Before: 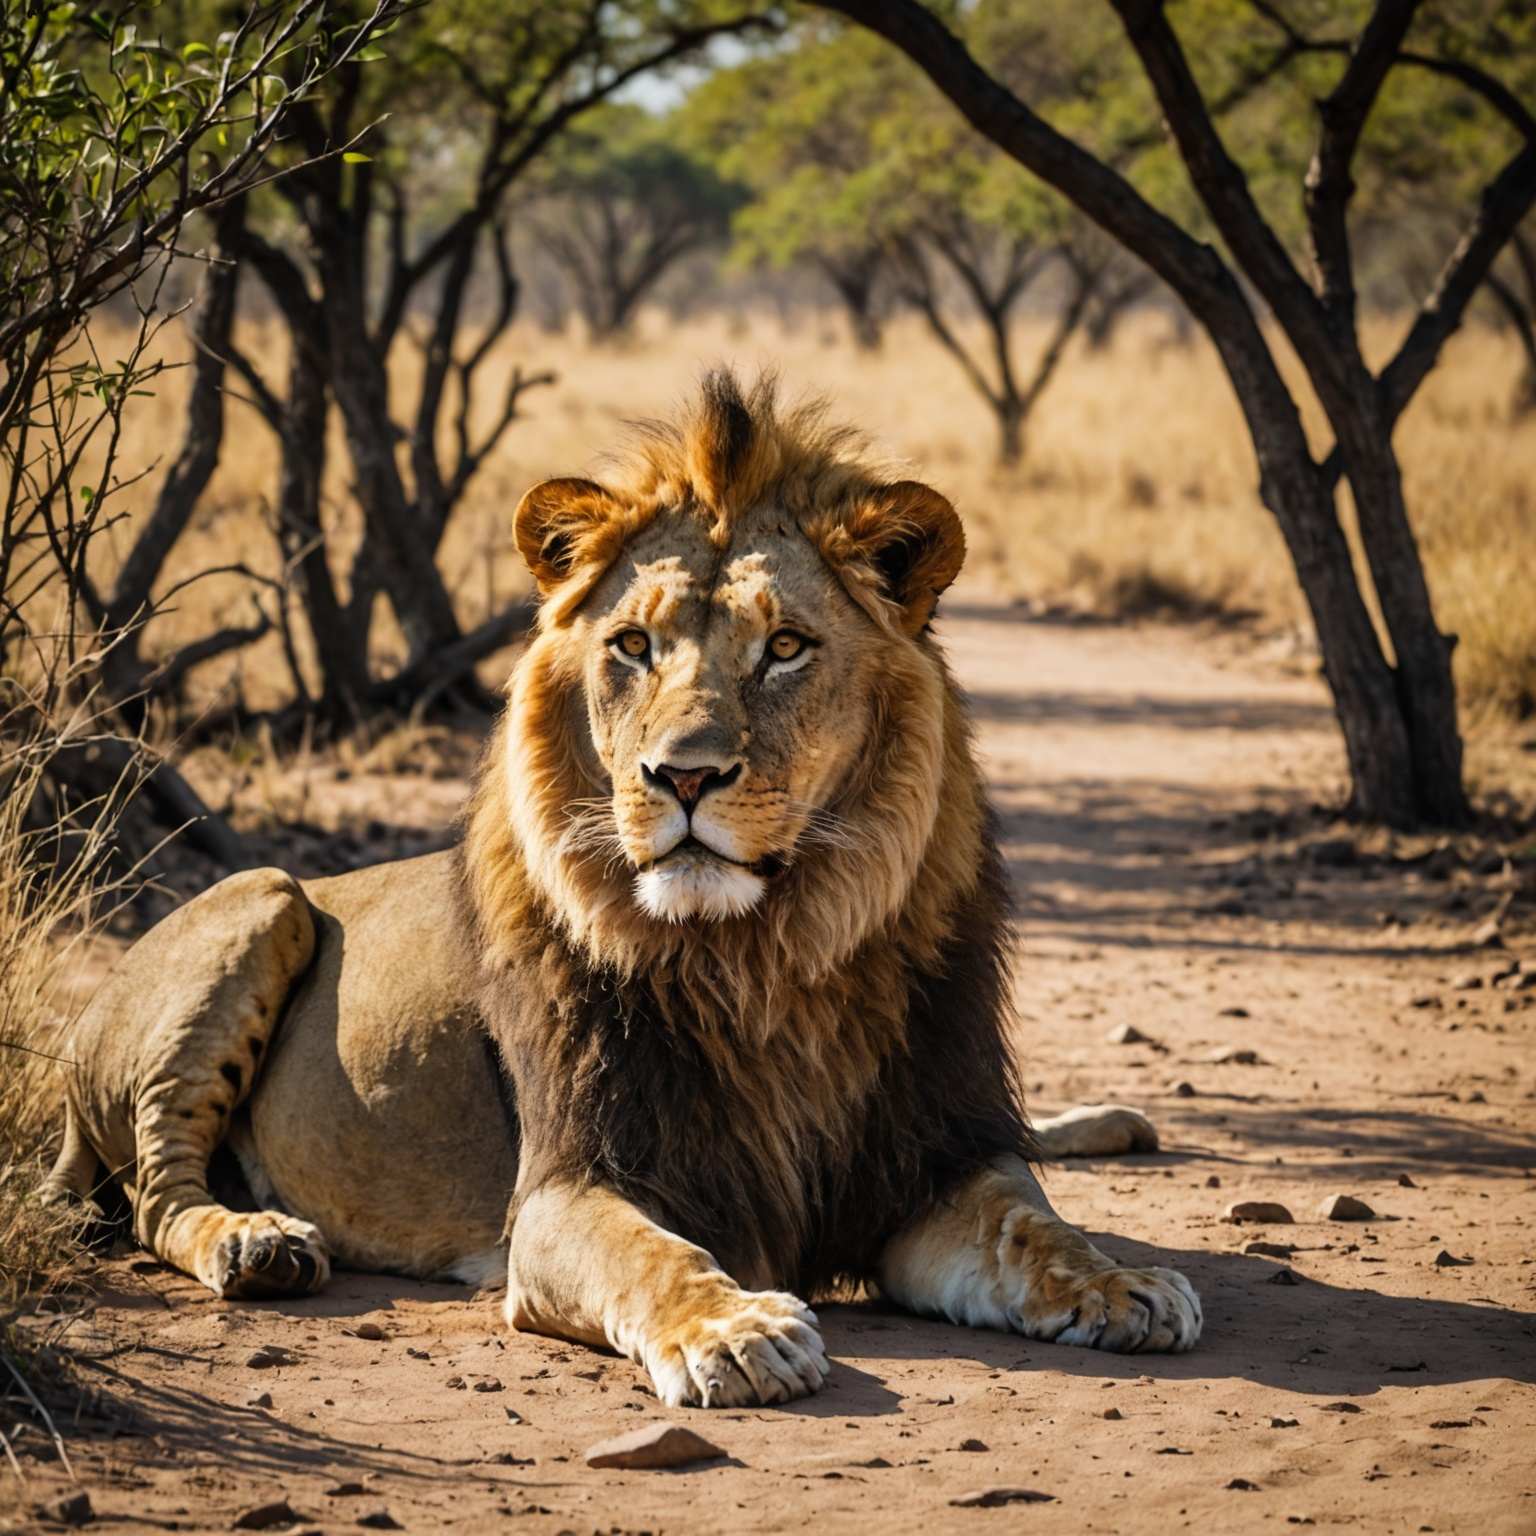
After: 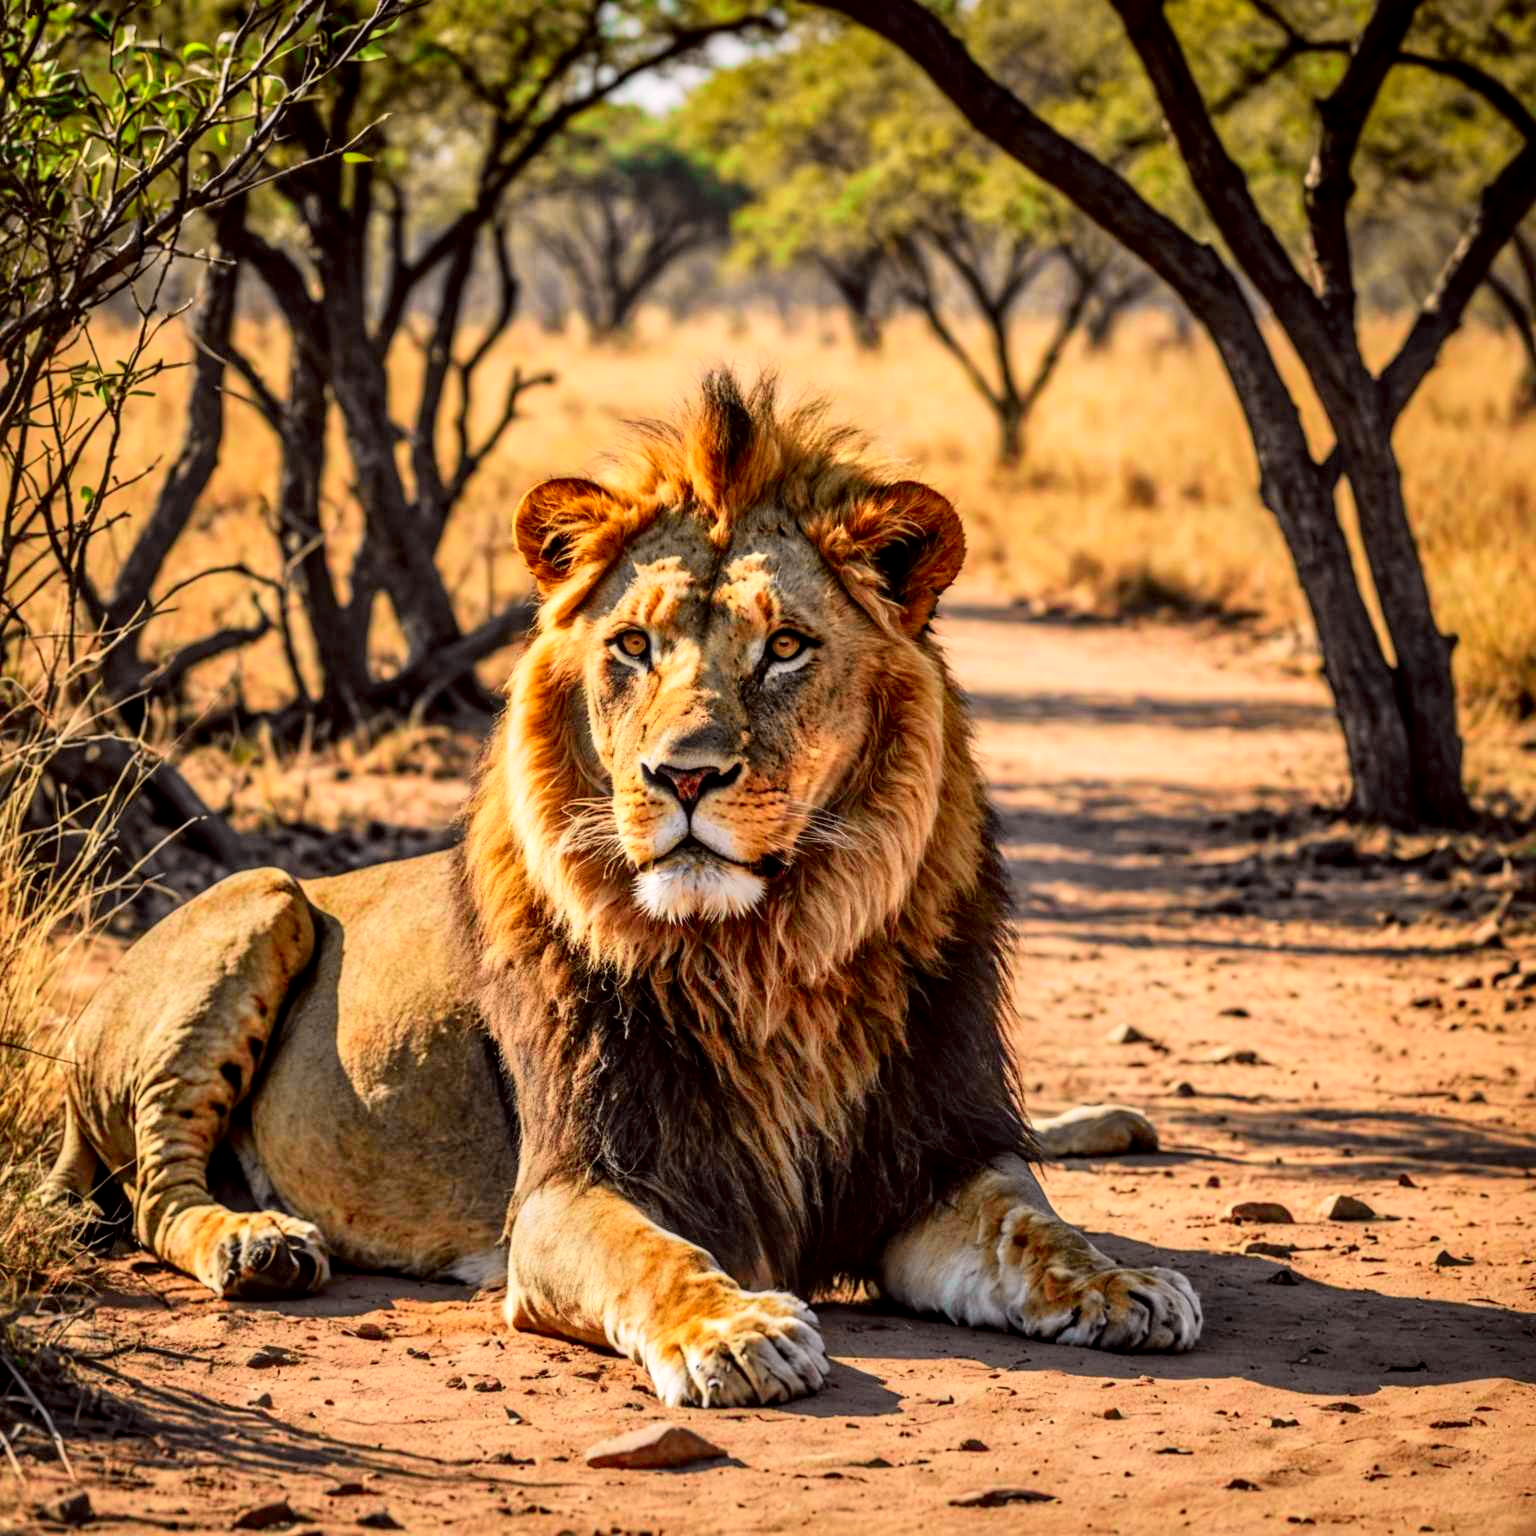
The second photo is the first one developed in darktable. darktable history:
contrast equalizer: octaves 7, y [[0.531, 0.548, 0.559, 0.557, 0.544, 0.527], [0.5 ×6], [0.5 ×6], [0 ×6], [0 ×6]], mix 0.286
local contrast: highlights 25%, detail 150%
tone curve: curves: ch0 [(0, 0.012) (0.144, 0.137) (0.326, 0.386) (0.489, 0.573) (0.656, 0.763) (0.849, 0.902) (1, 0.974)]; ch1 [(0, 0) (0.366, 0.367) (0.475, 0.453) (0.487, 0.501) (0.519, 0.527) (0.544, 0.579) (0.562, 0.619) (0.622, 0.694) (1, 1)]; ch2 [(0, 0) (0.333, 0.346) (0.375, 0.375) (0.424, 0.43) (0.476, 0.492) (0.502, 0.503) (0.533, 0.541) (0.572, 0.615) (0.605, 0.656) (0.641, 0.709) (1, 1)], color space Lab, independent channels, preserve colors none
shadows and highlights: on, module defaults
